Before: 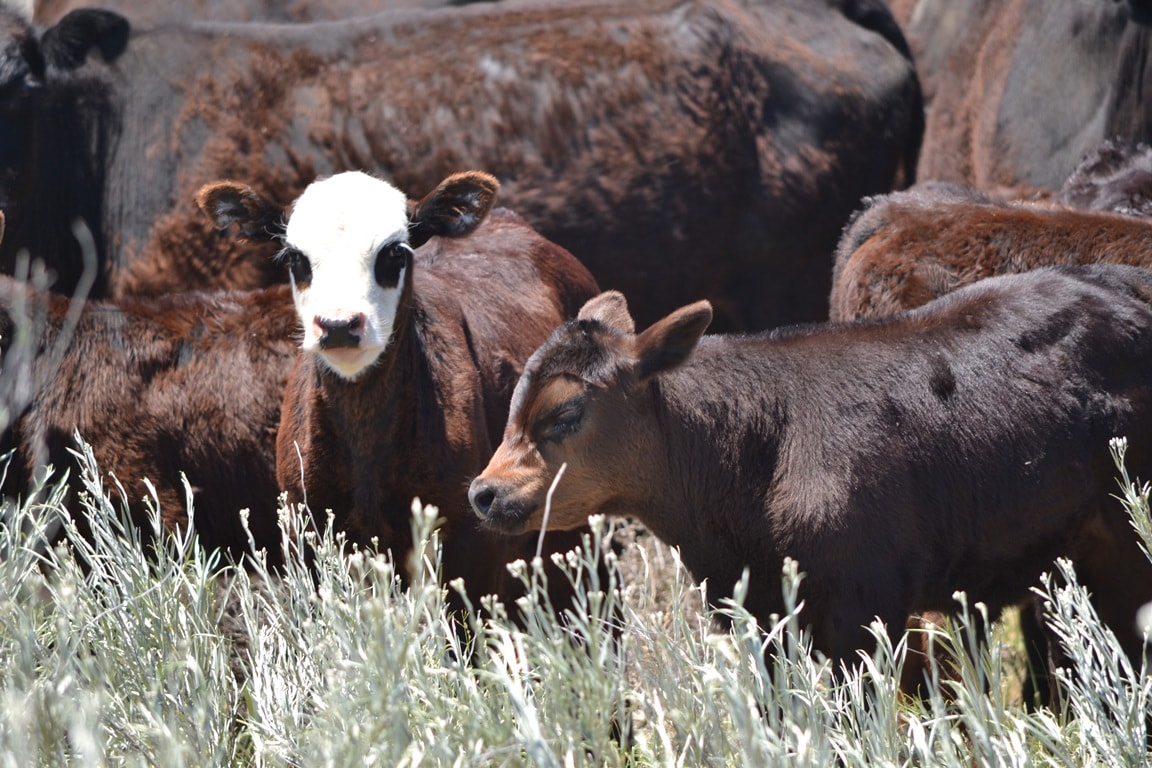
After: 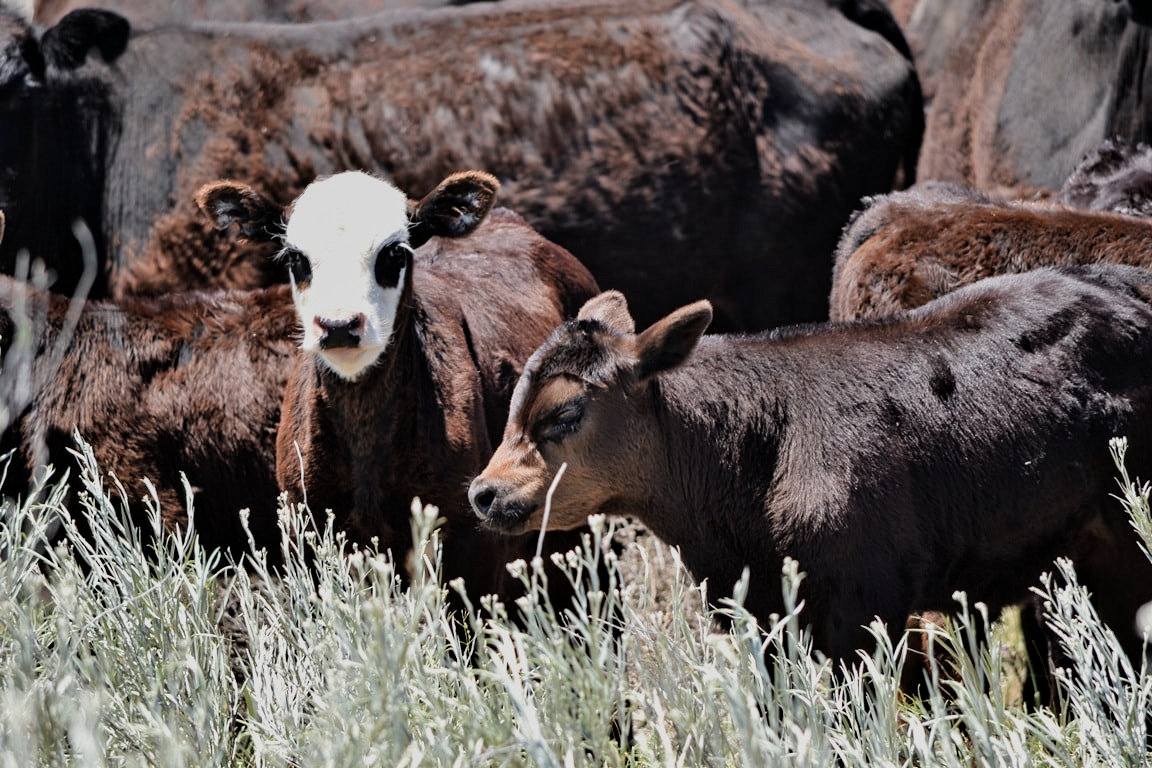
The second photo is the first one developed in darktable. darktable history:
filmic rgb: black relative exposure -7.65 EV, white relative exposure 4.56 EV, hardness 3.61, contrast 1.05
contrast equalizer: y [[0.51, 0.537, 0.559, 0.574, 0.599, 0.618], [0.5 ×6], [0.5 ×6], [0 ×6], [0 ×6]]
